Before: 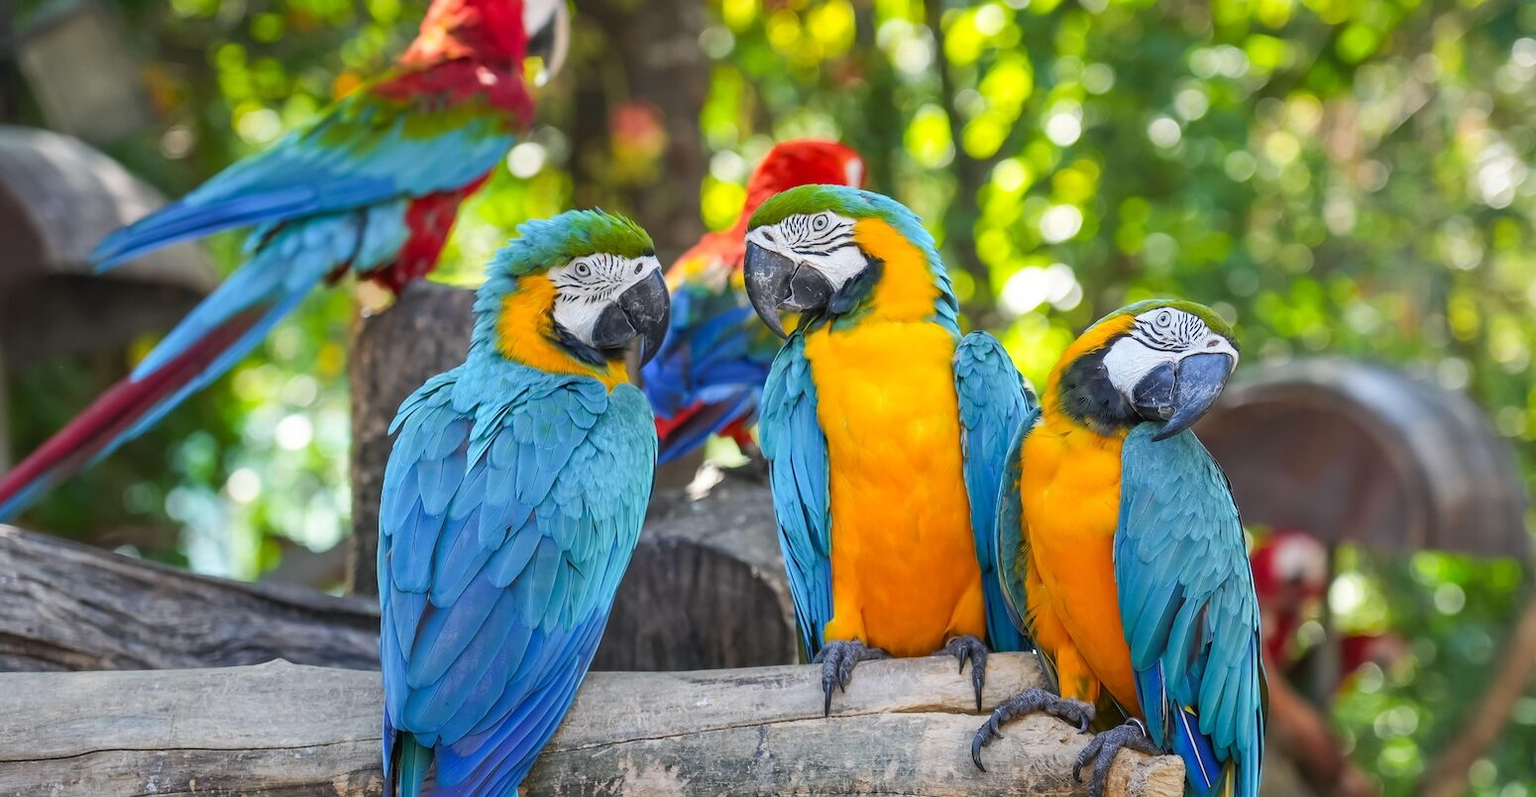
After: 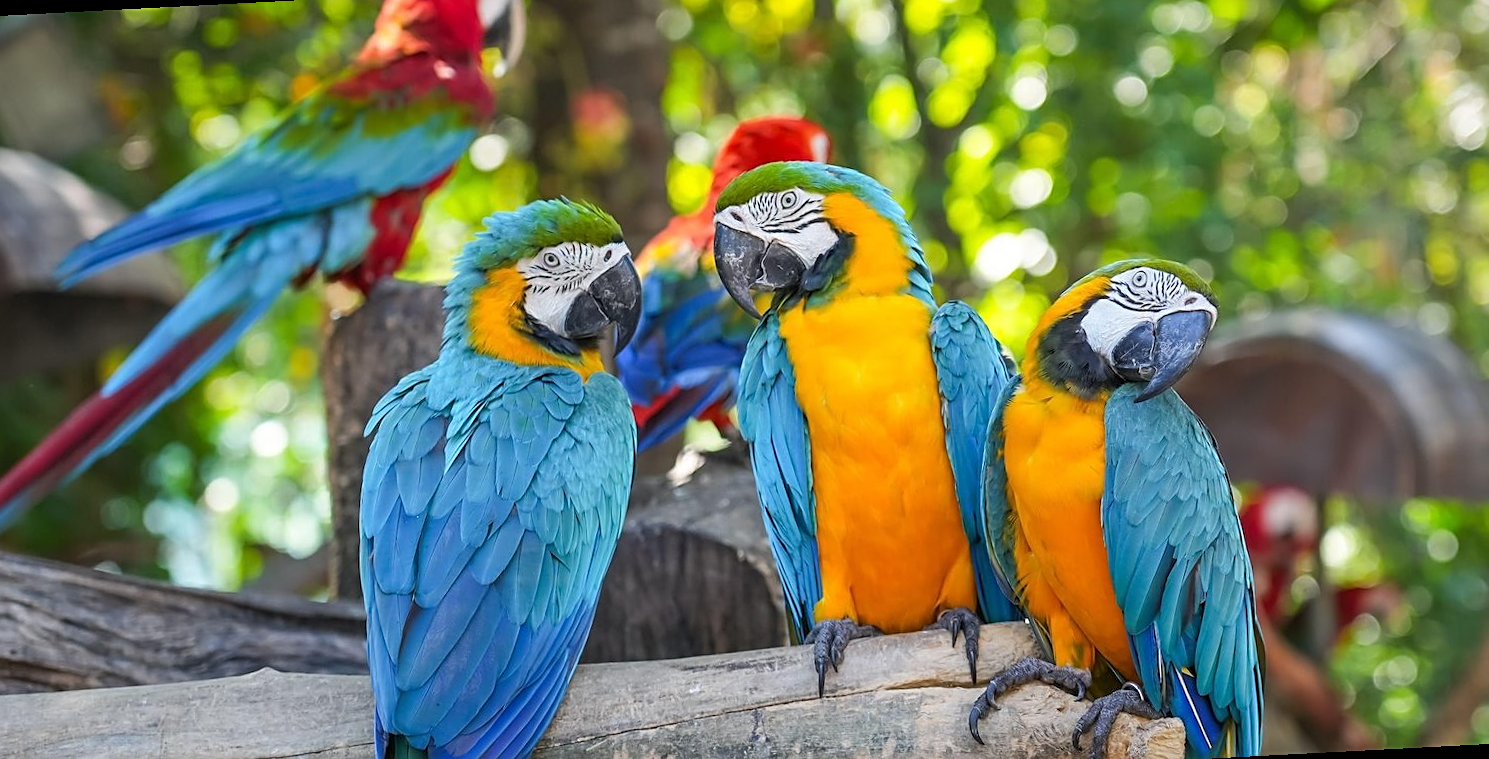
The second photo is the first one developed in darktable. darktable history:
rotate and perspective: rotation -3°, crop left 0.031, crop right 0.968, crop top 0.07, crop bottom 0.93
sharpen: on, module defaults
